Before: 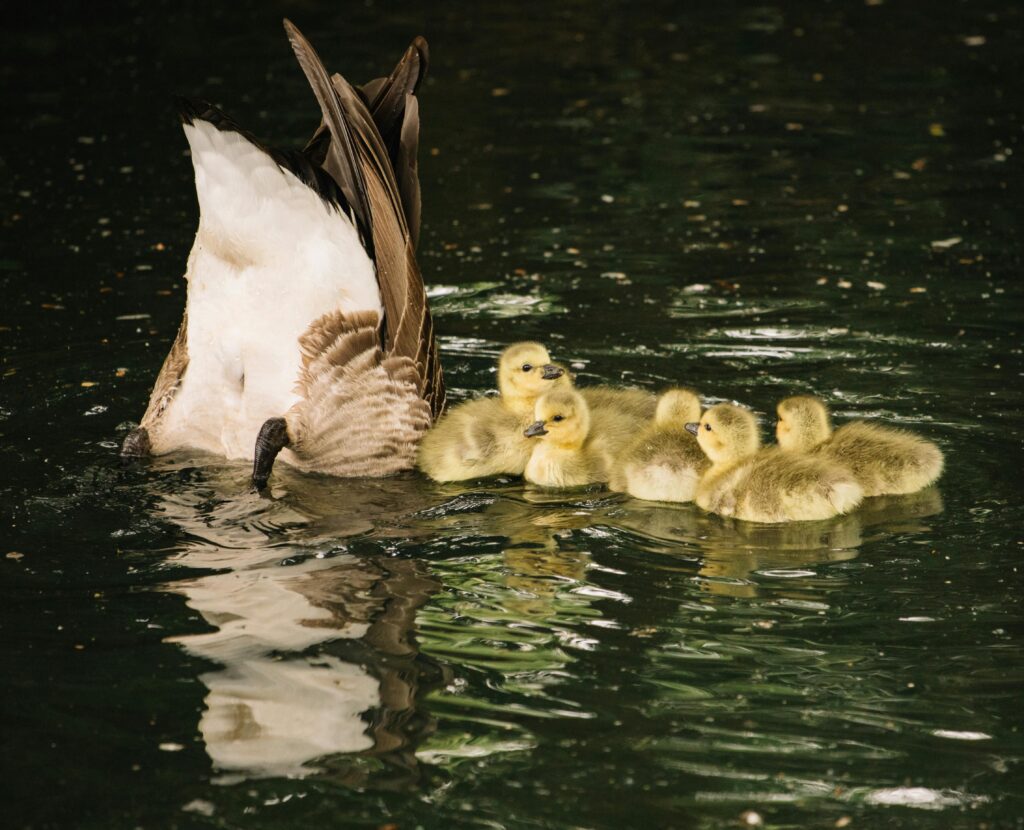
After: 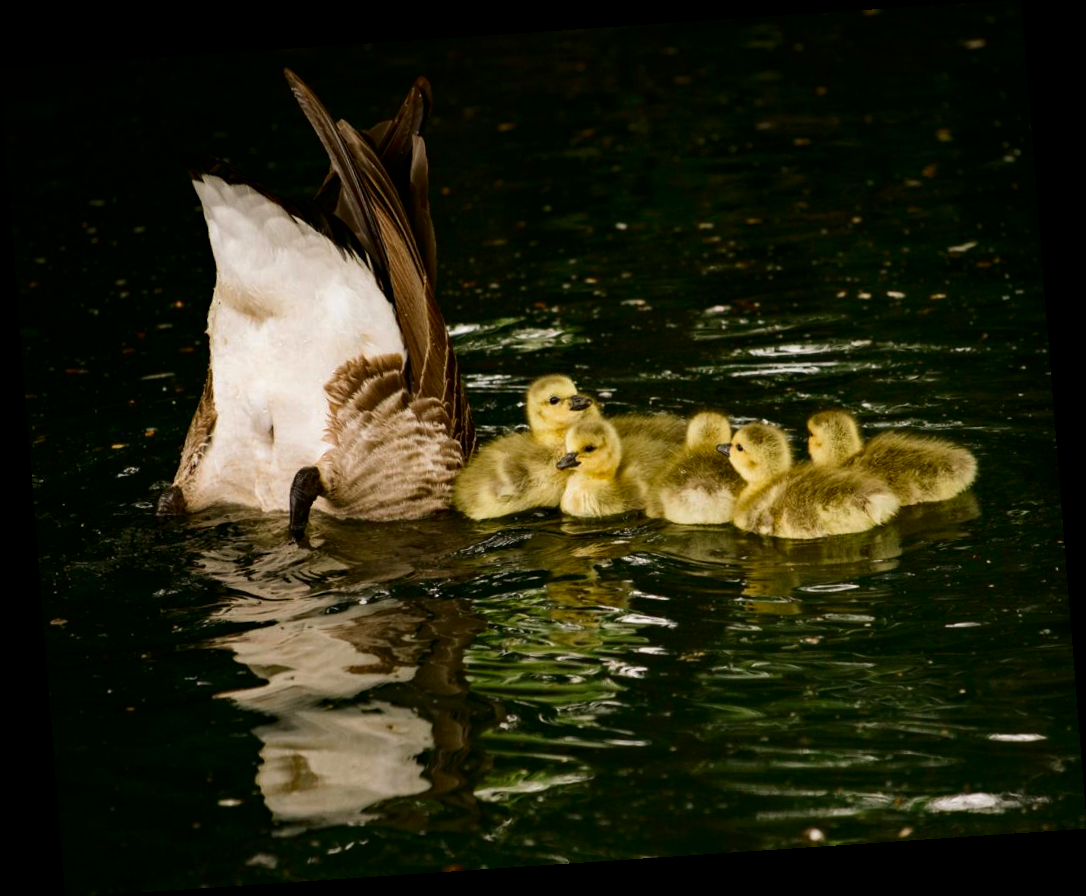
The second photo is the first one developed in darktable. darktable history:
contrast brightness saturation: contrast 0.1, brightness -0.26, saturation 0.14
haze removal: compatibility mode true, adaptive false
rotate and perspective: rotation -4.2°, shear 0.006, automatic cropping off
